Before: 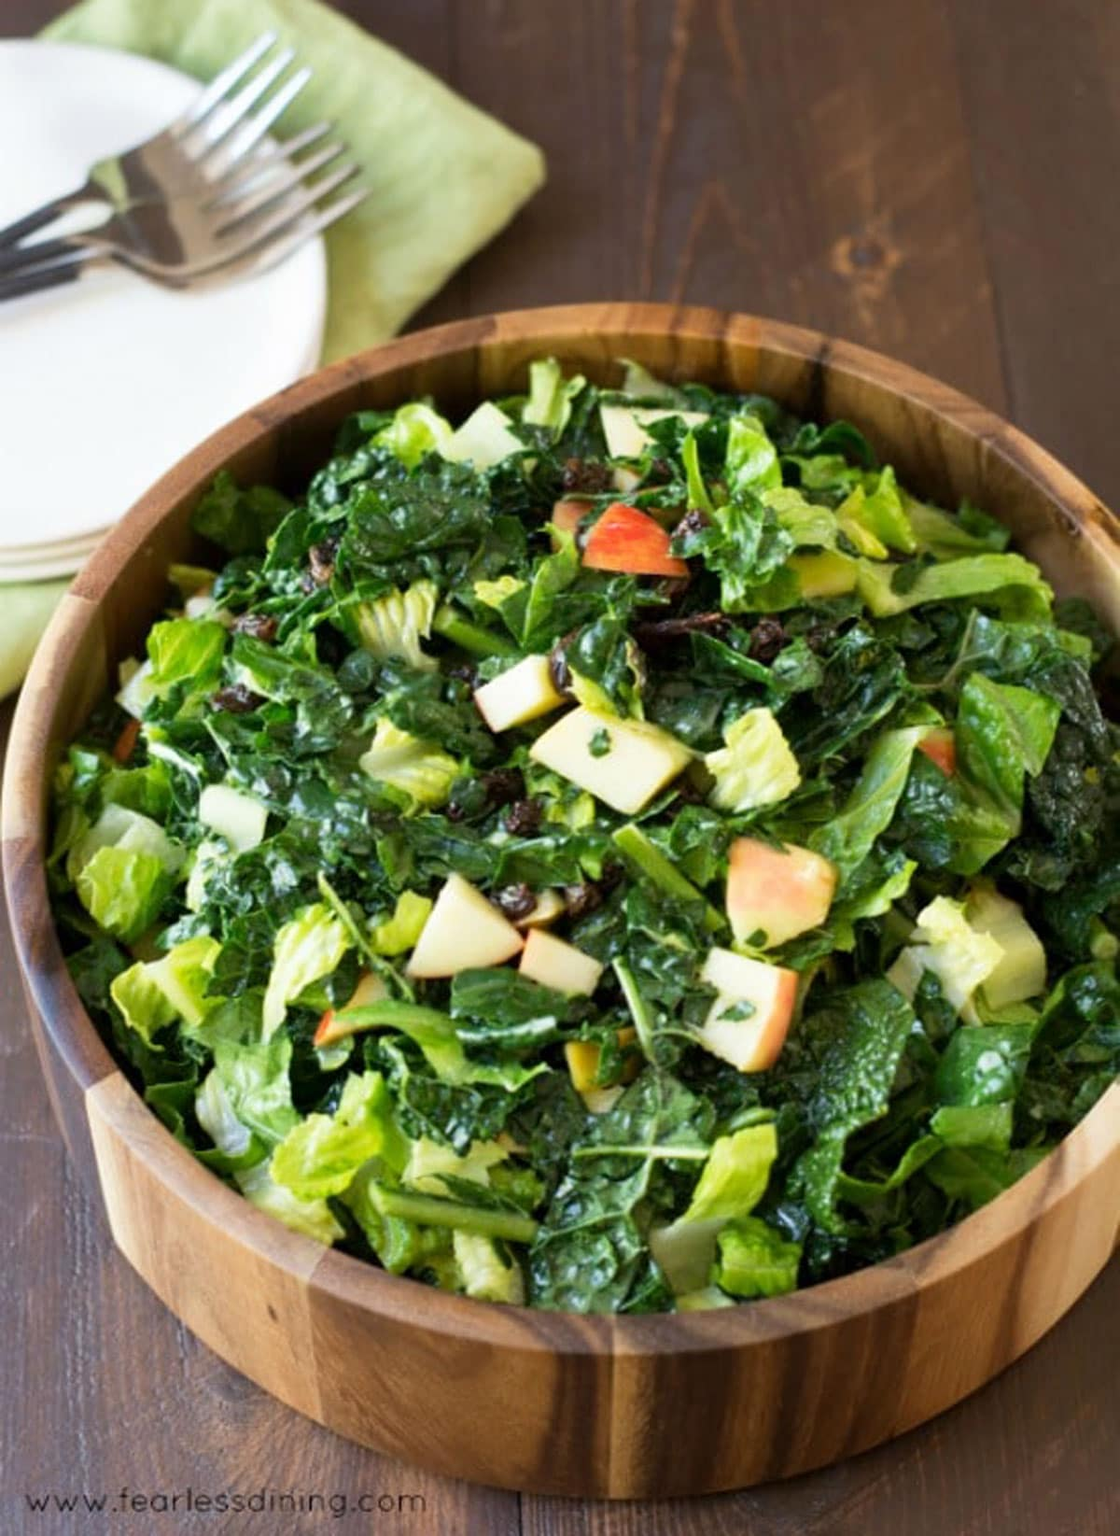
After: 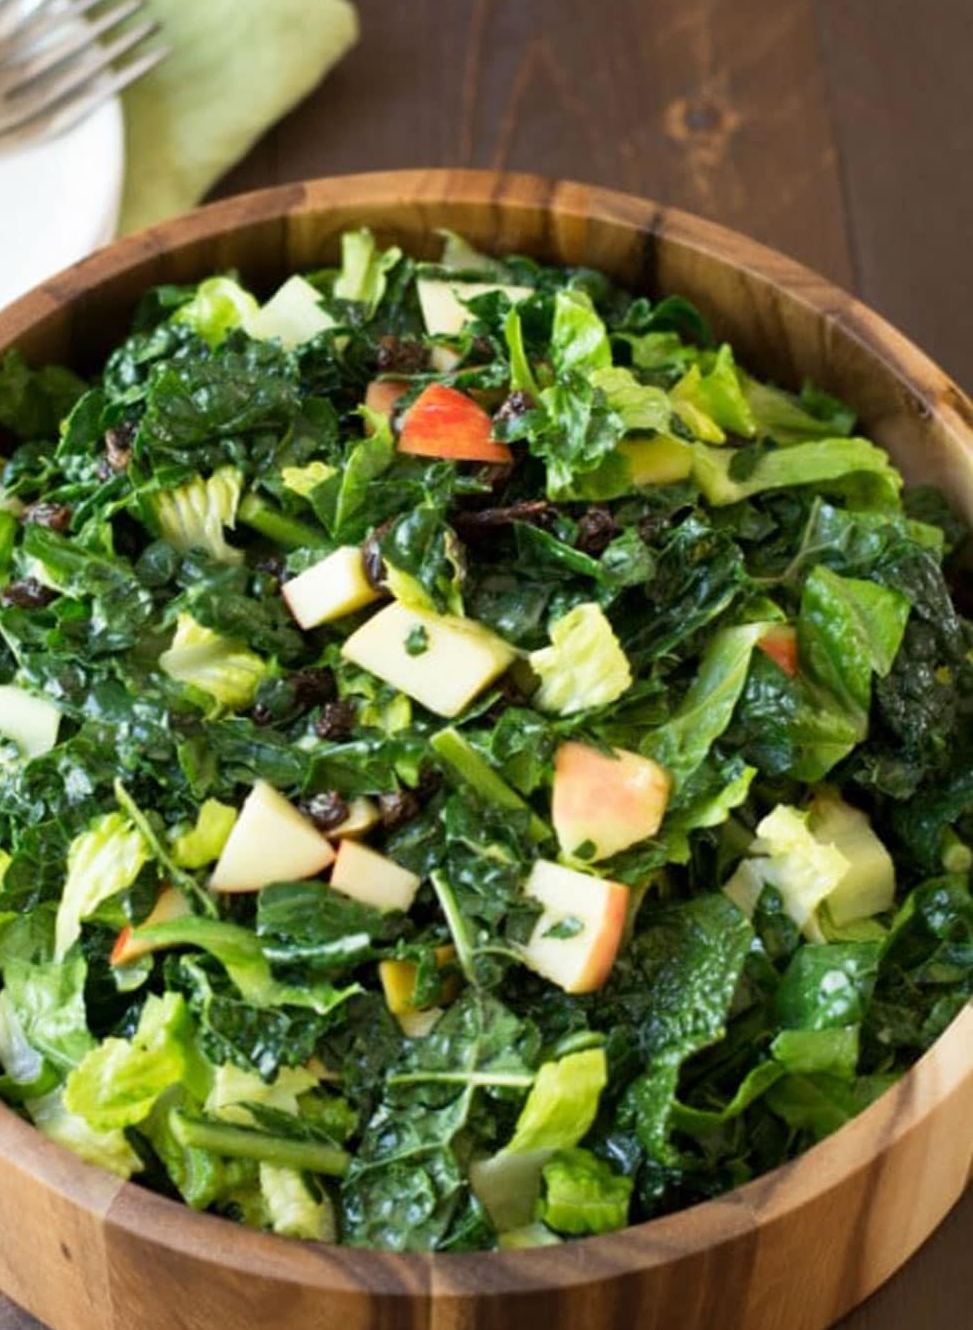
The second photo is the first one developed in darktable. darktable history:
crop: left 18.856%, top 9.444%, right 0.001%, bottom 9.669%
